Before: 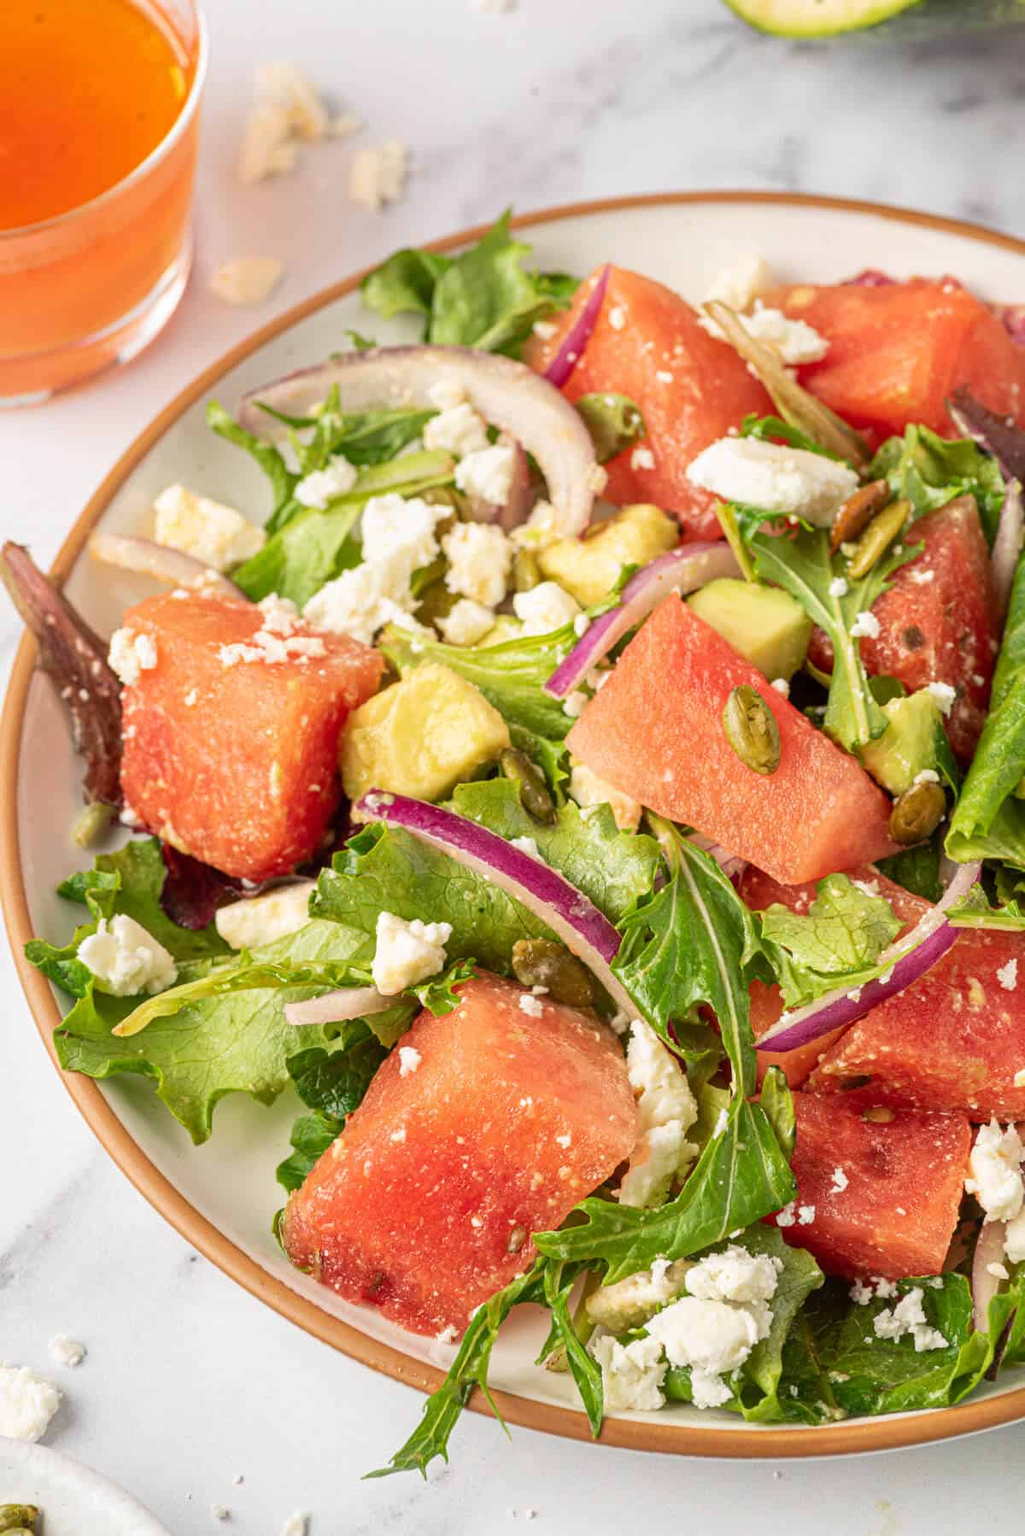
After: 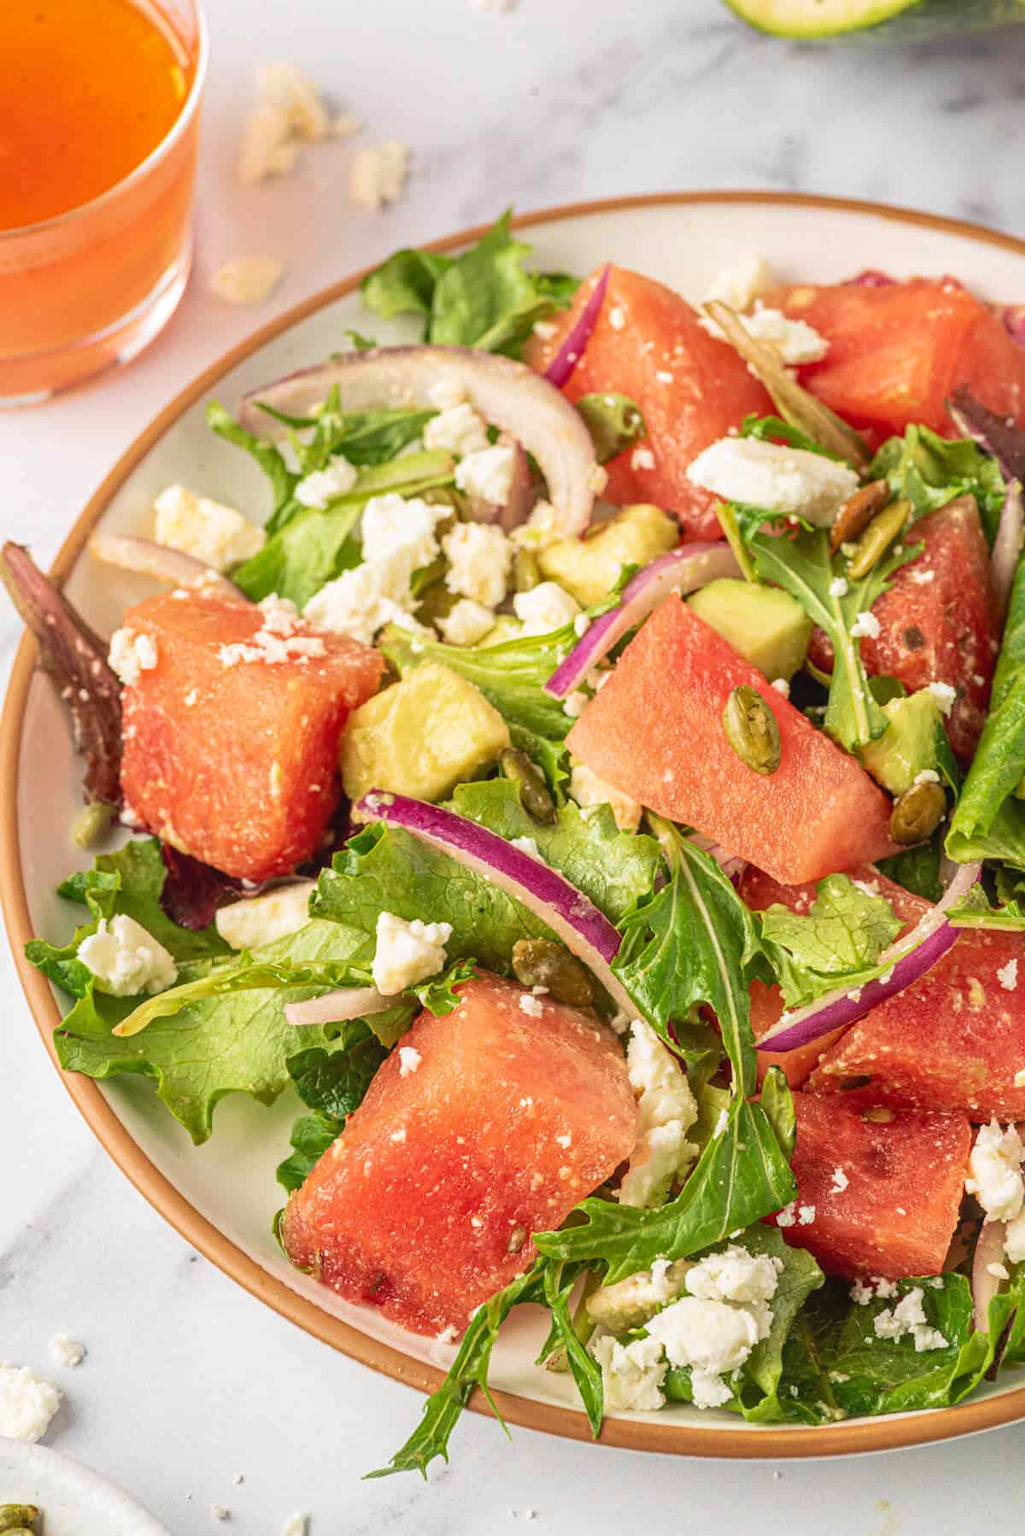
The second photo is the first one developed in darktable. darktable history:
local contrast: detail 109%
velvia: on, module defaults
